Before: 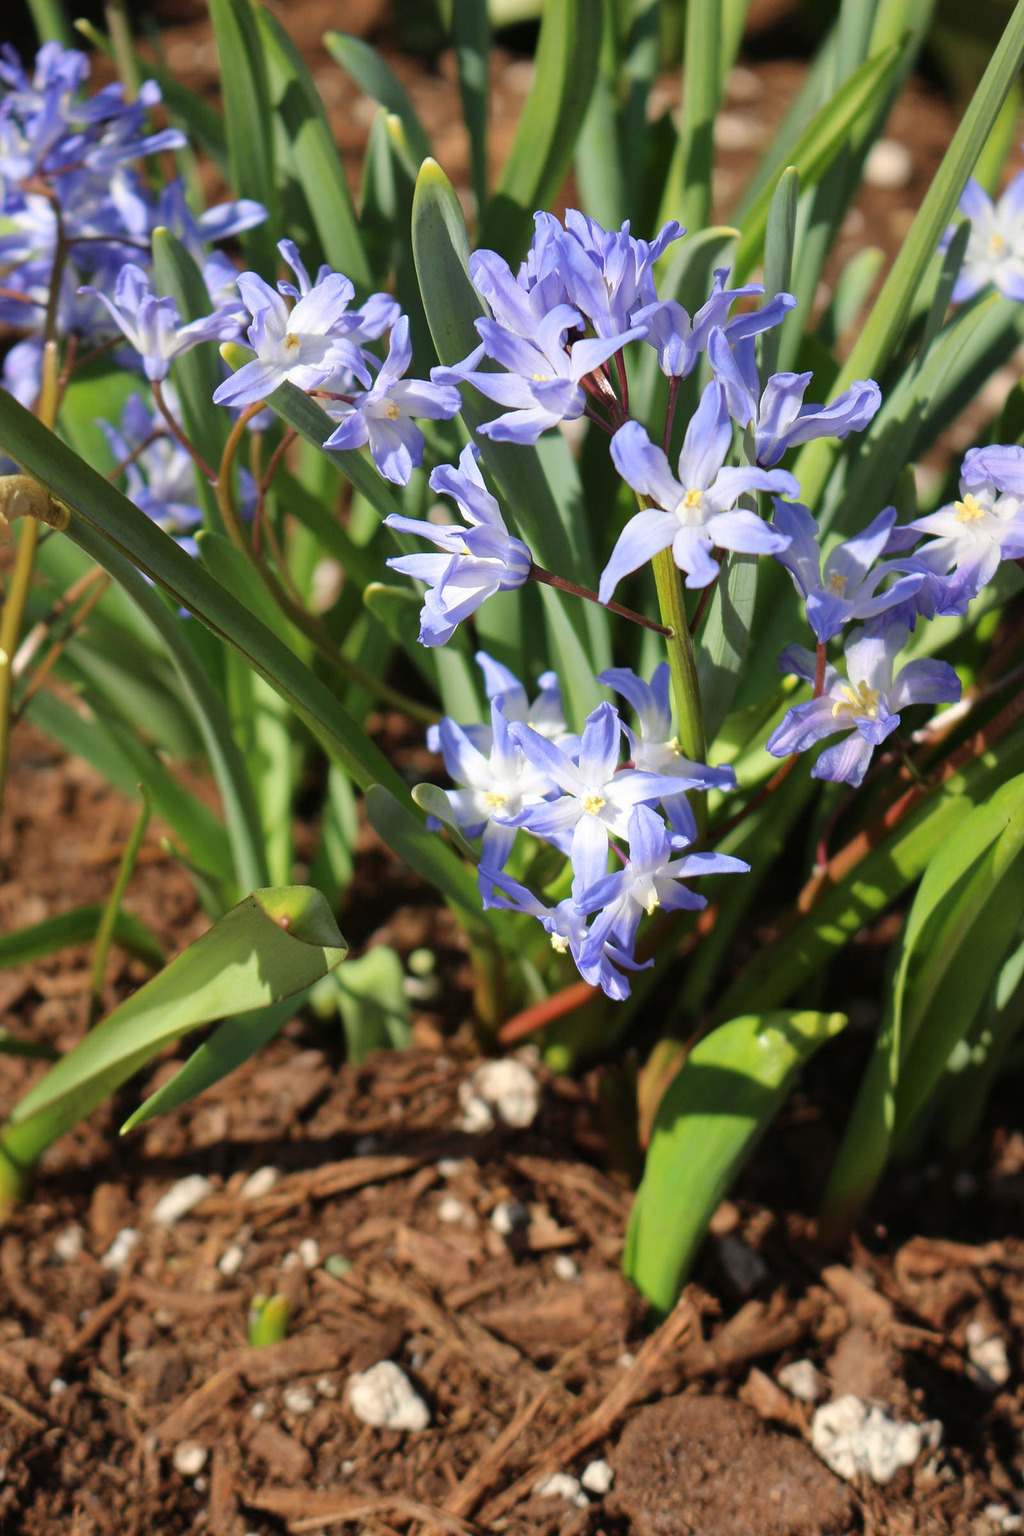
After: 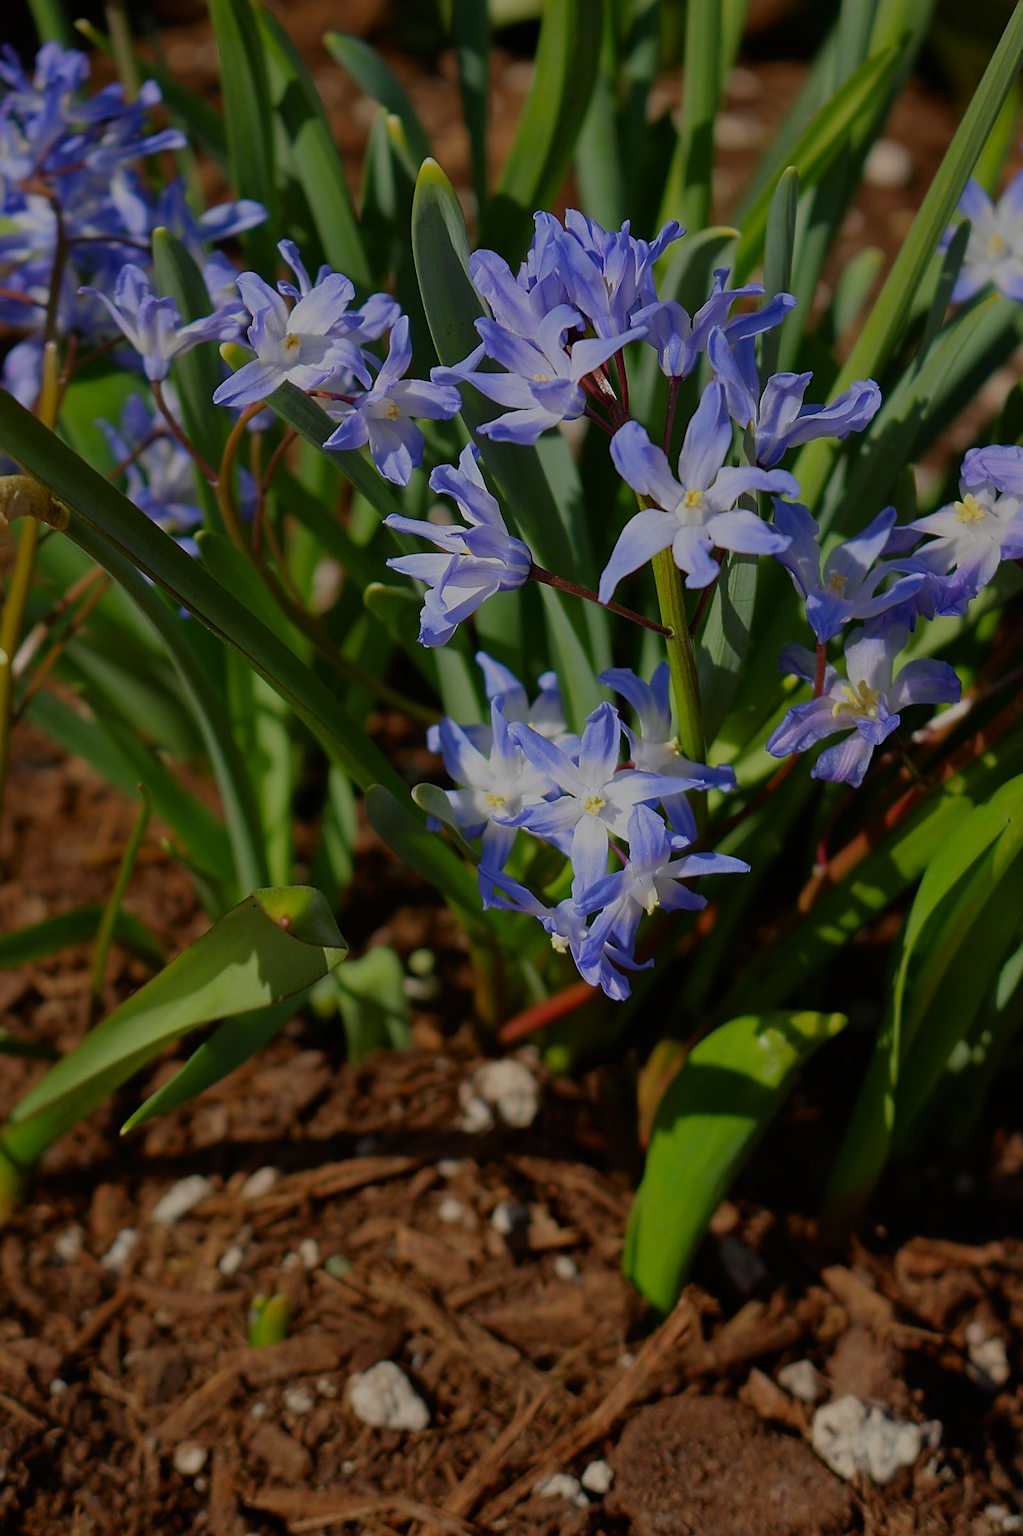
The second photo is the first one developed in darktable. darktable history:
exposure: exposure -1.468 EV, compensate highlight preservation false
contrast brightness saturation: contrast 0.09, saturation 0.28
sharpen: on, module defaults
